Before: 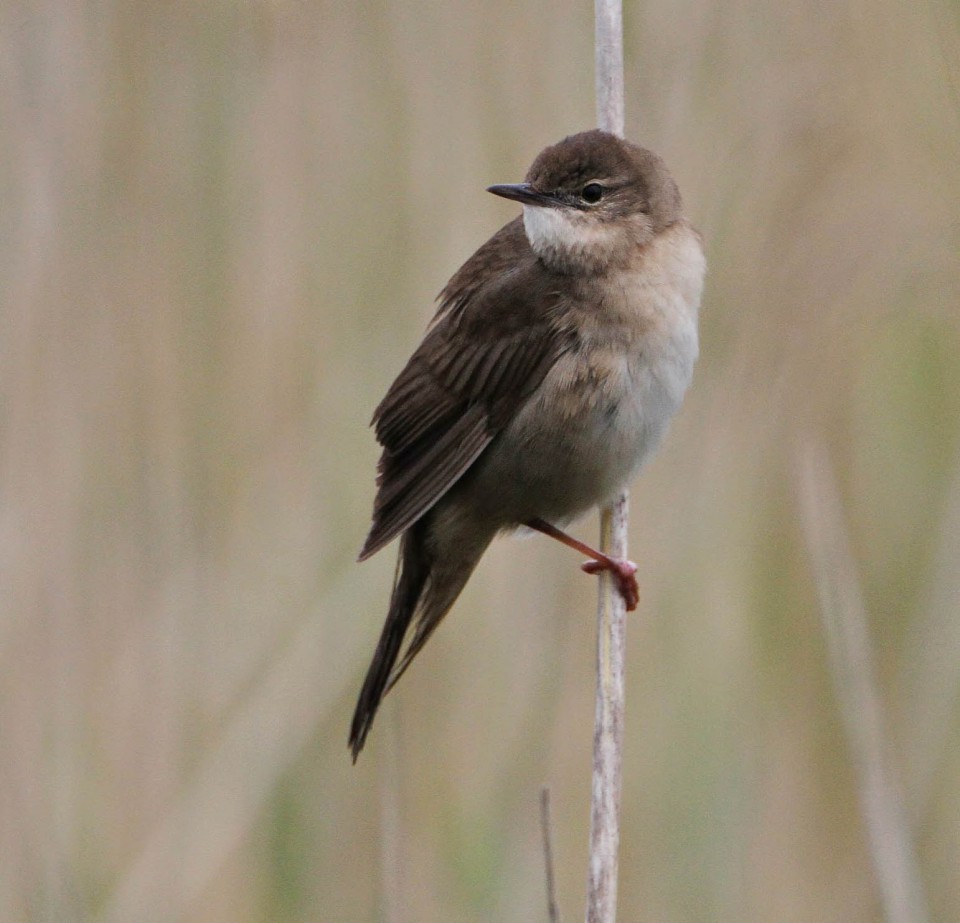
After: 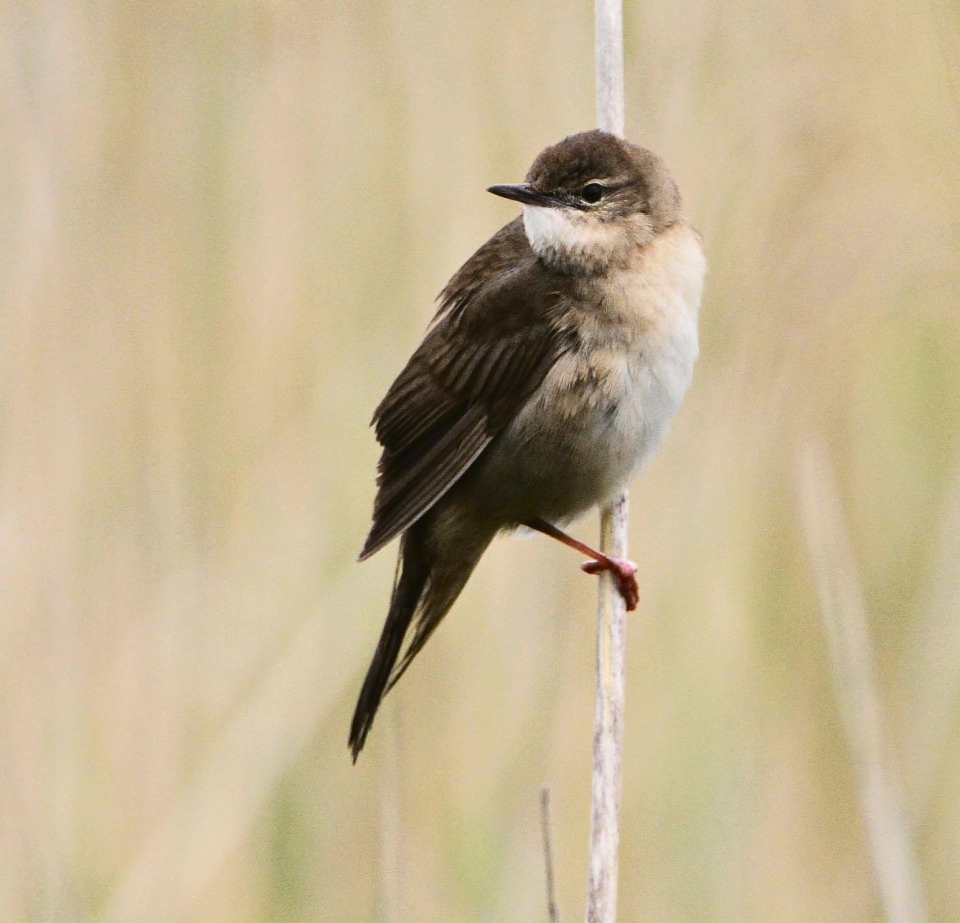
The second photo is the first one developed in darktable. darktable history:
shadows and highlights: shadows -10, white point adjustment 1.5, highlights 10
tone curve: curves: ch0 [(0, 0.026) (0.184, 0.172) (0.391, 0.468) (0.446, 0.56) (0.605, 0.758) (0.831, 0.931) (0.992, 1)]; ch1 [(0, 0) (0.437, 0.447) (0.501, 0.502) (0.538, 0.539) (0.574, 0.589) (0.617, 0.64) (0.699, 0.749) (0.859, 0.919) (1, 1)]; ch2 [(0, 0) (0.33, 0.301) (0.421, 0.443) (0.447, 0.482) (0.499, 0.509) (0.538, 0.564) (0.585, 0.615) (0.664, 0.664) (1, 1)], color space Lab, independent channels, preserve colors none
